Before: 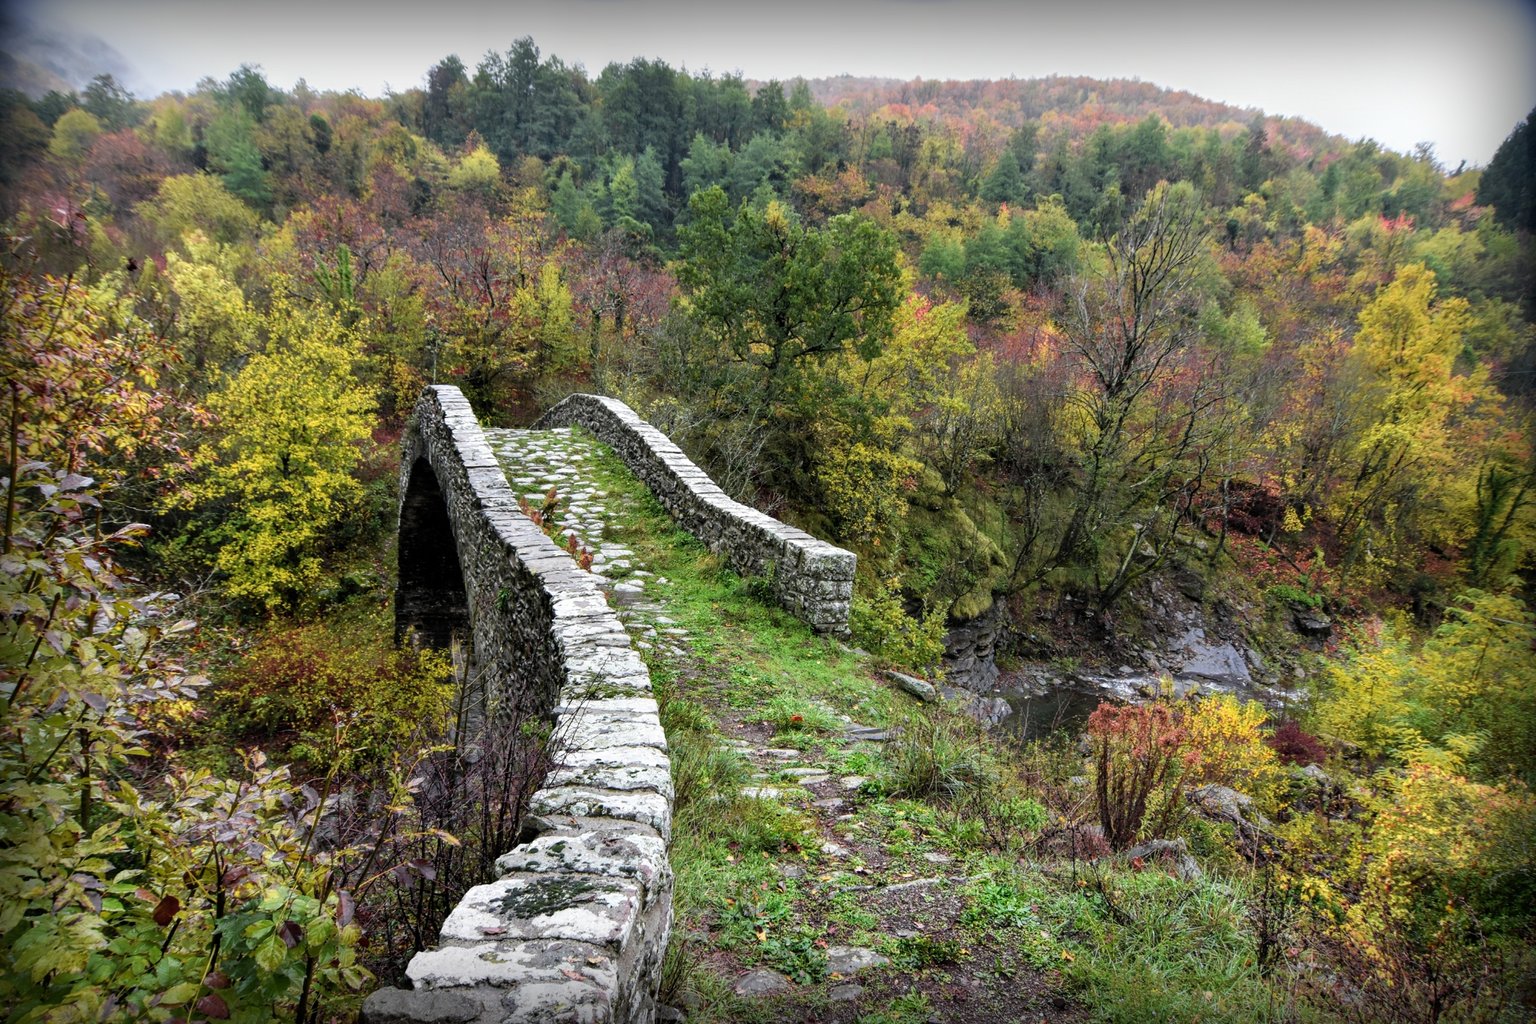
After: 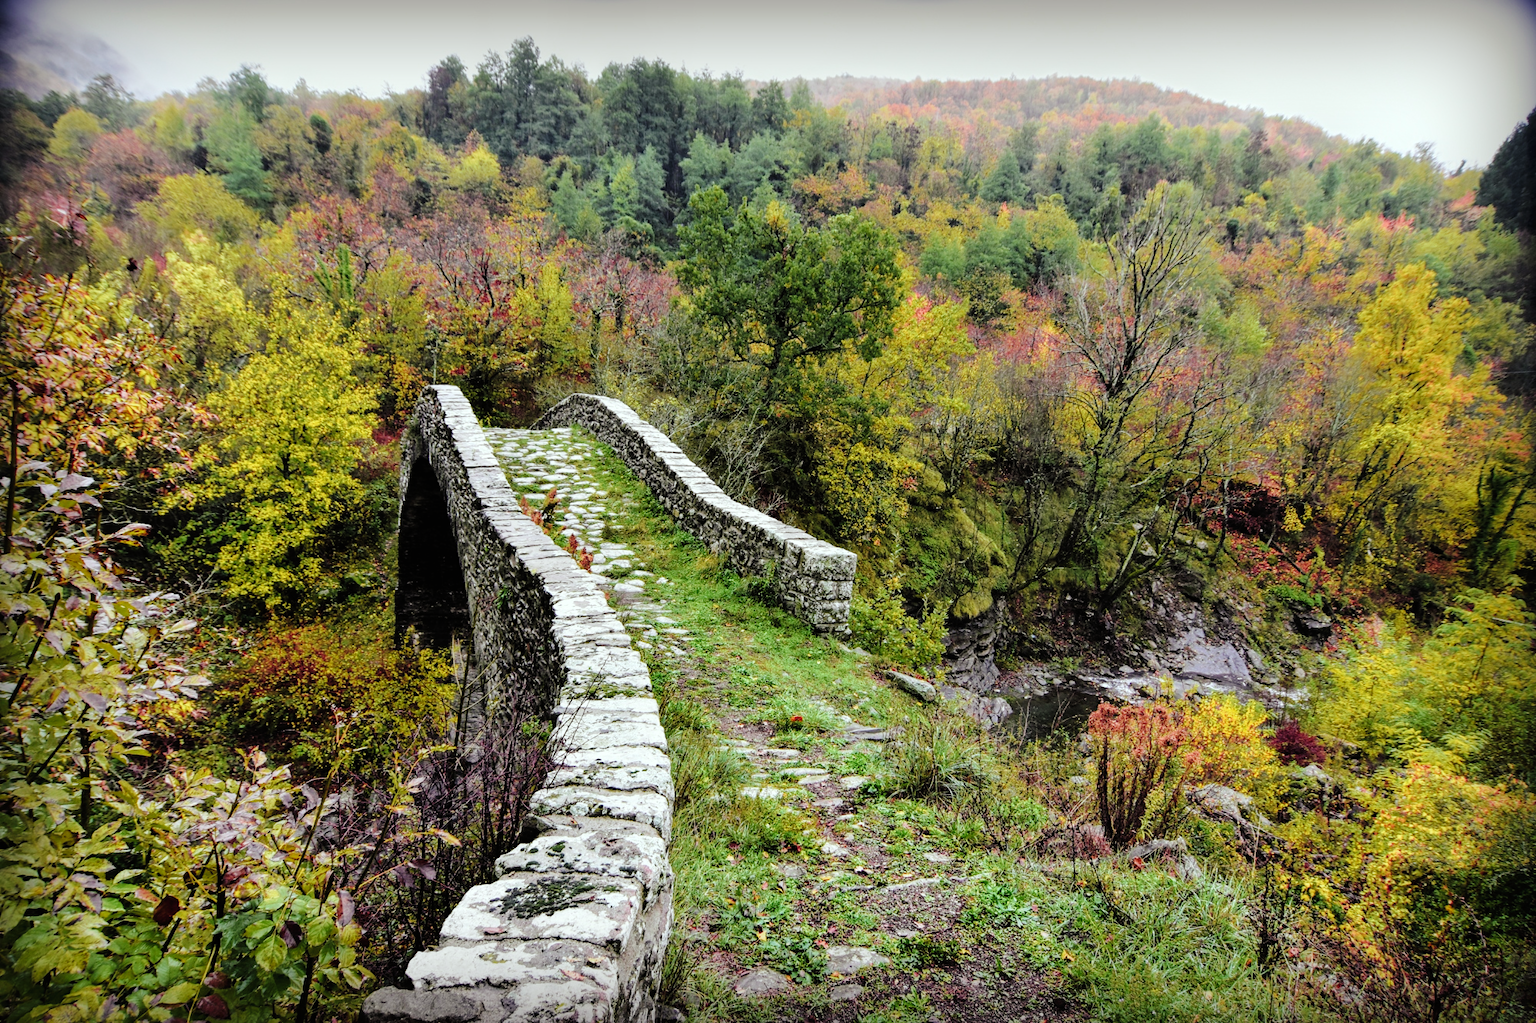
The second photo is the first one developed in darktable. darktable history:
tone curve: curves: ch0 [(0, 0) (0.003, 0.001) (0.011, 0.006) (0.025, 0.012) (0.044, 0.018) (0.069, 0.025) (0.1, 0.045) (0.136, 0.074) (0.177, 0.124) (0.224, 0.196) (0.277, 0.289) (0.335, 0.396) (0.399, 0.495) (0.468, 0.585) (0.543, 0.663) (0.623, 0.728) (0.709, 0.808) (0.801, 0.87) (0.898, 0.932) (1, 1)], preserve colors none
color look up table: target L [96.65, 95.74, 87.25, 89.18, 75.23, 71.34, 61.37, 54.28, 54.45, 43.7, 40.61, 21.96, 200.67, 75.86, 77.28, 64.68, 59.86, 60.77, 50.41, 47.18, 48.17, 45.57, 34.38, 29.57, 24.51, 17.08, 1.792, 87.4, 79.02, 62.54, 56.56, 52.69, 57.07, 47.45, 45.27, 43.14, 32.21, 37.64, 26.38, 24.27, 20.91, 6.991, 86.29, 63.48, 55.42, 43.86, 40.29, 35.14, 25.26], target a [-15.96, -26.5, -52.89, -57.92, -80.76, -59.85, -10.19, -54.2, -28.46, -16.83, -32.19, -17.07, 0, 16.95, 8.558, 12.07, 46.29, 32.02, 44.41, 70.26, 36.74, 22.28, 43.99, 3.671, 28.64, 25.44, 3.118, 20.78, 35.59, 65.08, 50.12, 89.66, 0.079, 37.41, 66.56, 52.8, 19.52, 55.73, 30.5, 14.62, 33.74, 9.173, -25.23, -18.69, -31.66, -7.144, 0.325, -15.61, 1.929], target b [30.98, 91.79, 72.4, -5.001, 54.67, 26.7, 41.38, 46.12, 10.51, 34.95, 27.82, 19.76, 0, 61.69, 8.504, 62.24, 47.4, 26.5, 14.8, 29.76, 42.97, 25.91, 14.69, 11.07, 23.49, 5.311, 1.17, -14.37, -21.66, -48.83, -5.658, -68.09, 3.728, -30.99, -39.01, -79.39, -60.2, -47.54, -8.201, -15.86, -59.57, -21.75, -12.58, -44.15, -21.43, -20.48, -53.43, -6.493, -23.99], num patches 49
